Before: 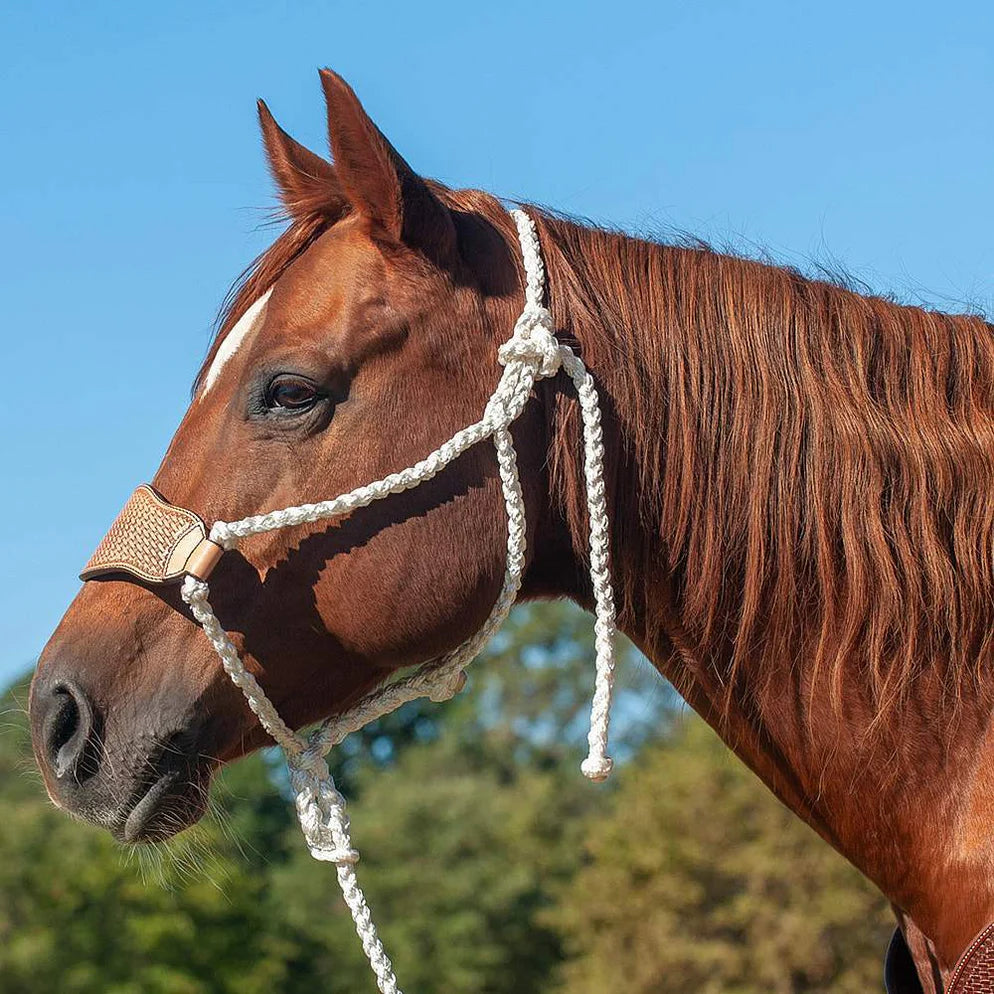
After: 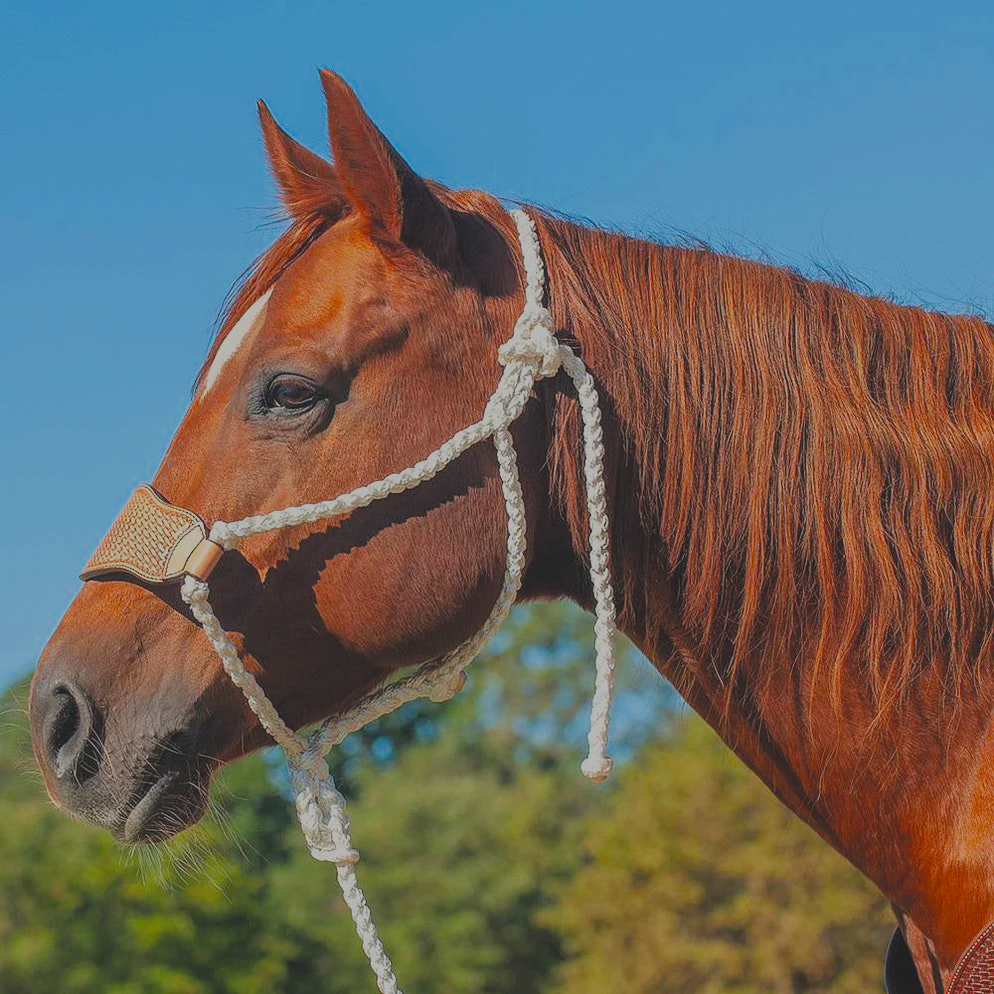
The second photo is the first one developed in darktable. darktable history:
exposure: black level correction -0.015, compensate highlight preservation false
vibrance: on, module defaults
filmic rgb: white relative exposure 8 EV, threshold 3 EV, hardness 2.44, latitude 10.07%, contrast 0.72, highlights saturation mix 10%, shadows ↔ highlights balance 1.38%, color science v4 (2020), enable highlight reconstruction true
